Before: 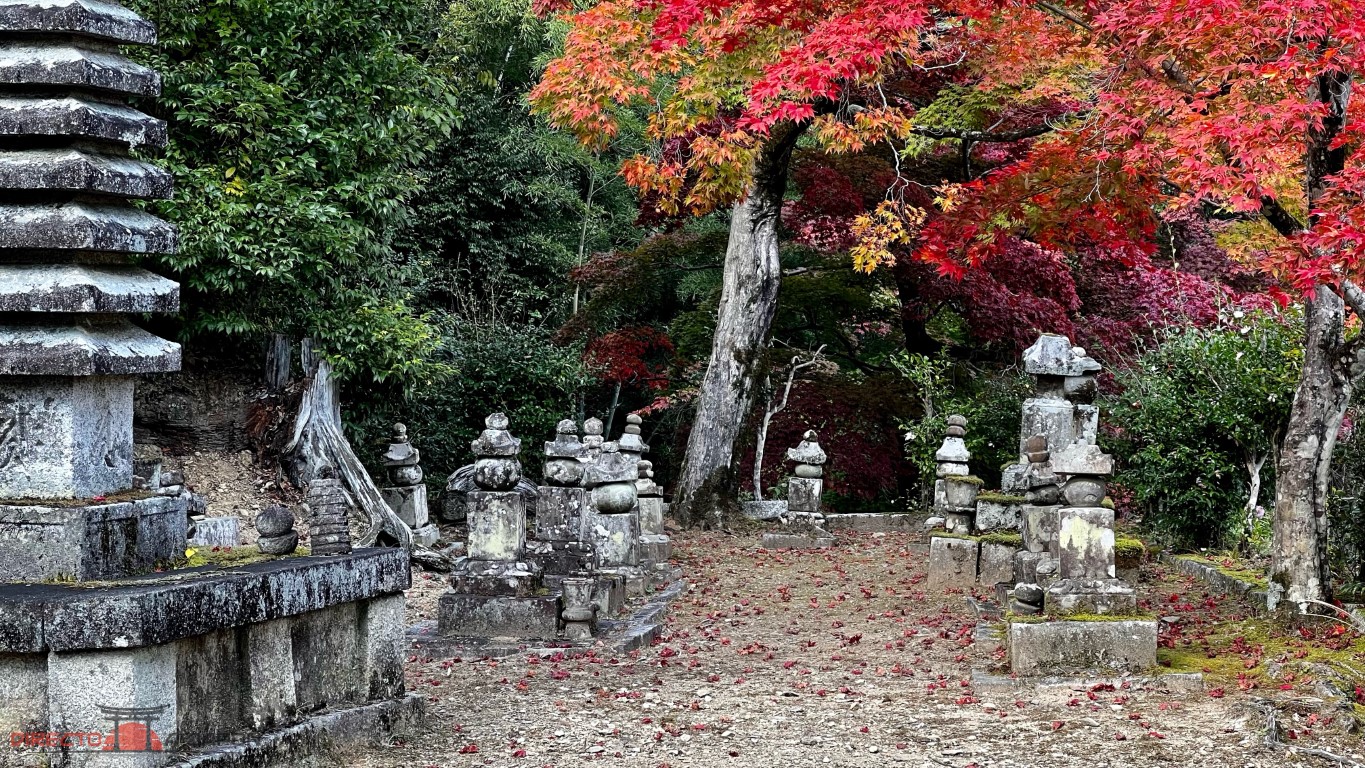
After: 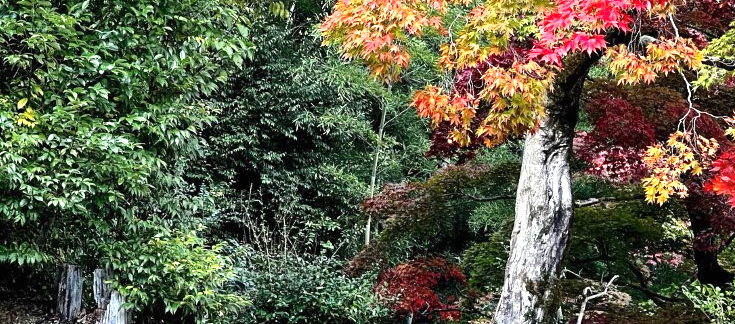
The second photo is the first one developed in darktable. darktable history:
crop: left 15.306%, top 9.065%, right 30.789%, bottom 48.638%
exposure: black level correction 0, exposure 1.015 EV, compensate exposure bias true, compensate highlight preservation false
shadows and highlights: white point adjustment 0.1, highlights -70, soften with gaussian
